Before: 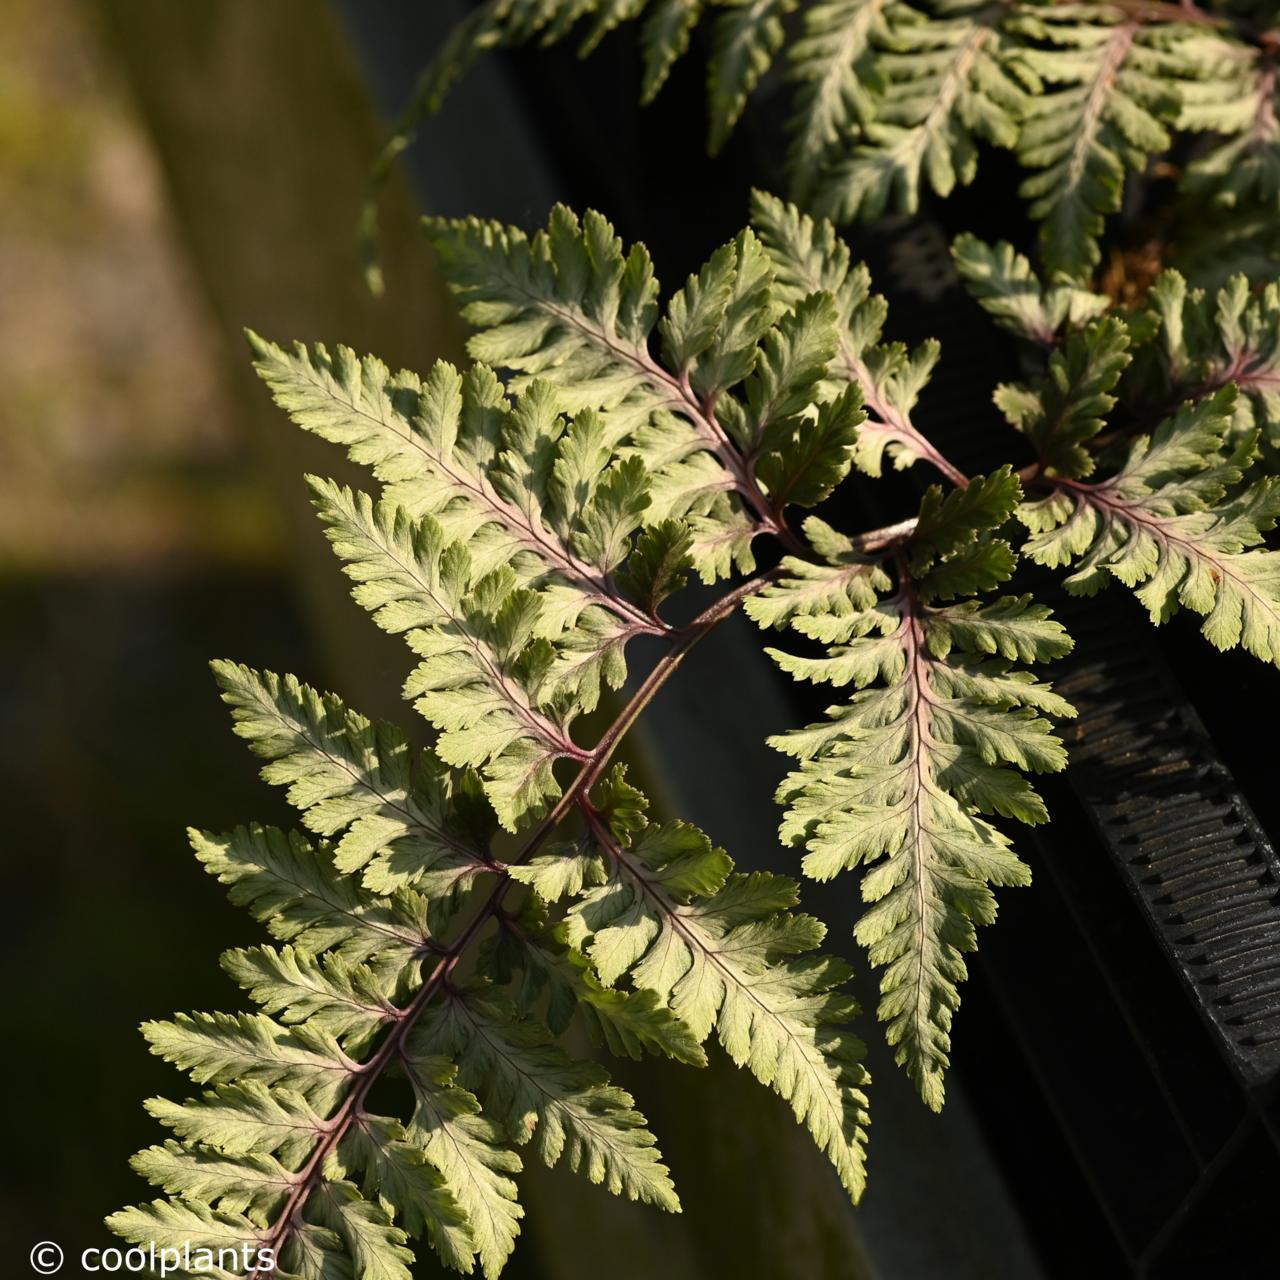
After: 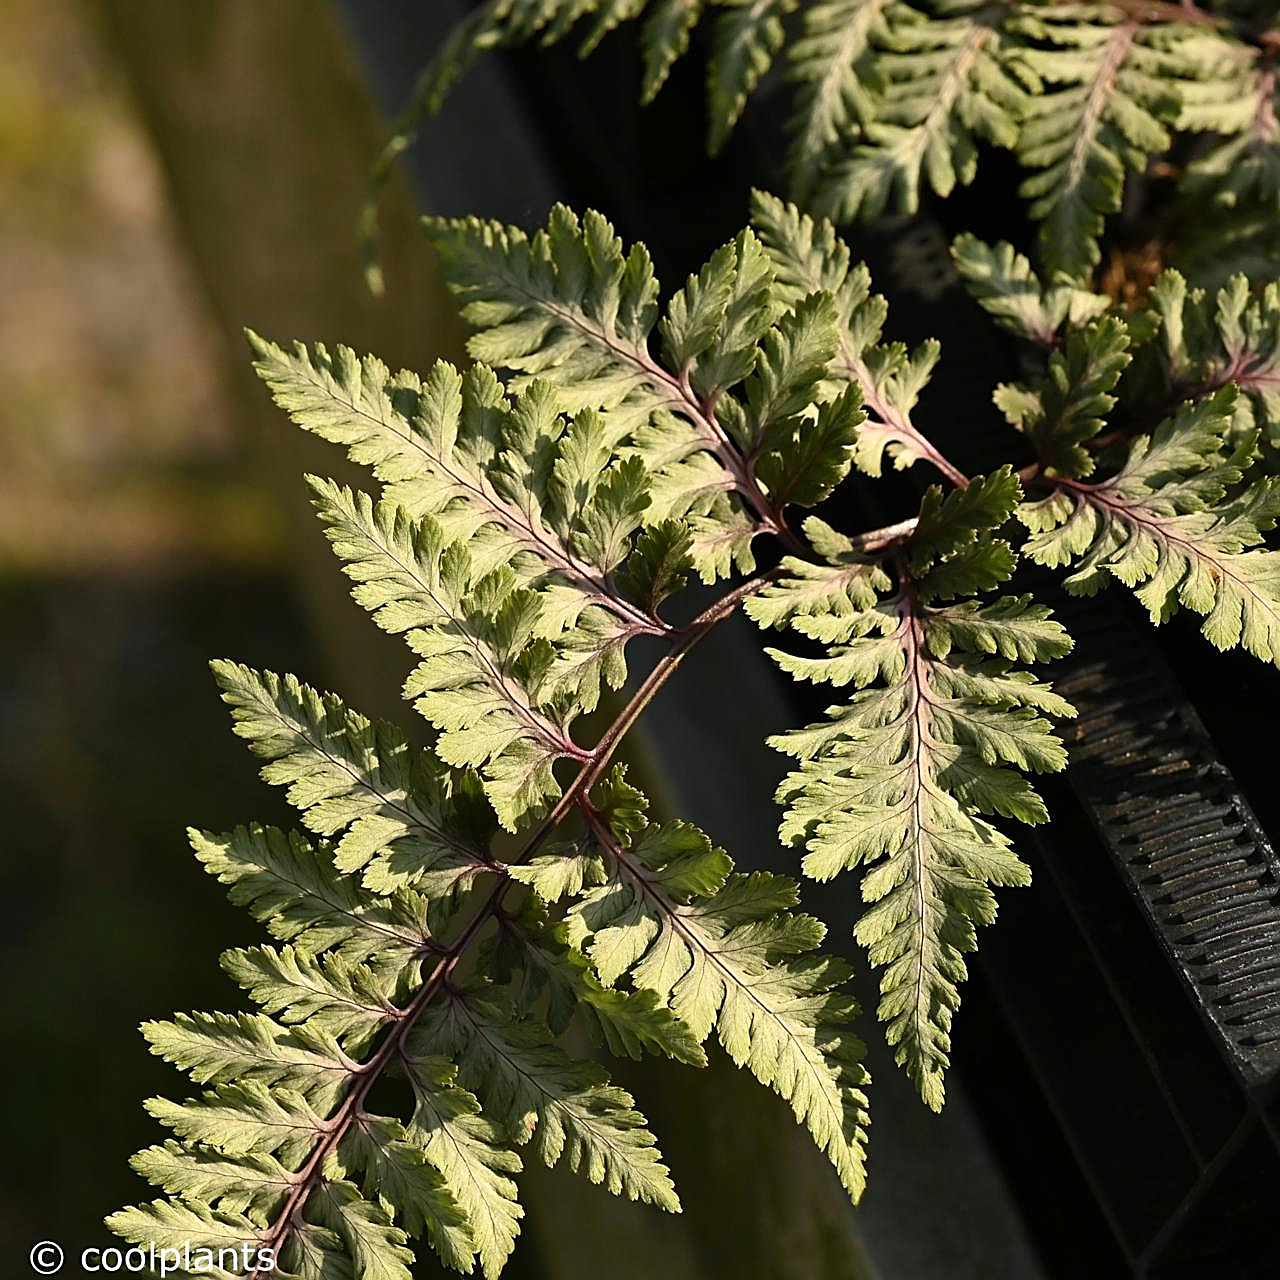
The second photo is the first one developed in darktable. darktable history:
sharpen: radius 1.4, amount 1.25, threshold 0.7
tone equalizer: on, module defaults
shadows and highlights: shadows 37.27, highlights -28.18, soften with gaussian
